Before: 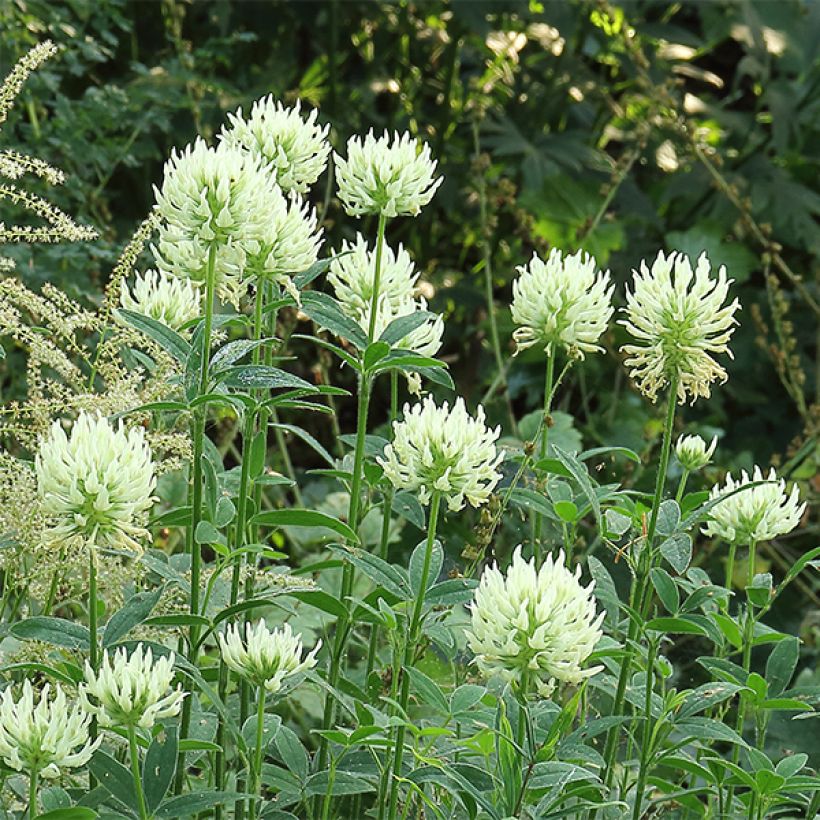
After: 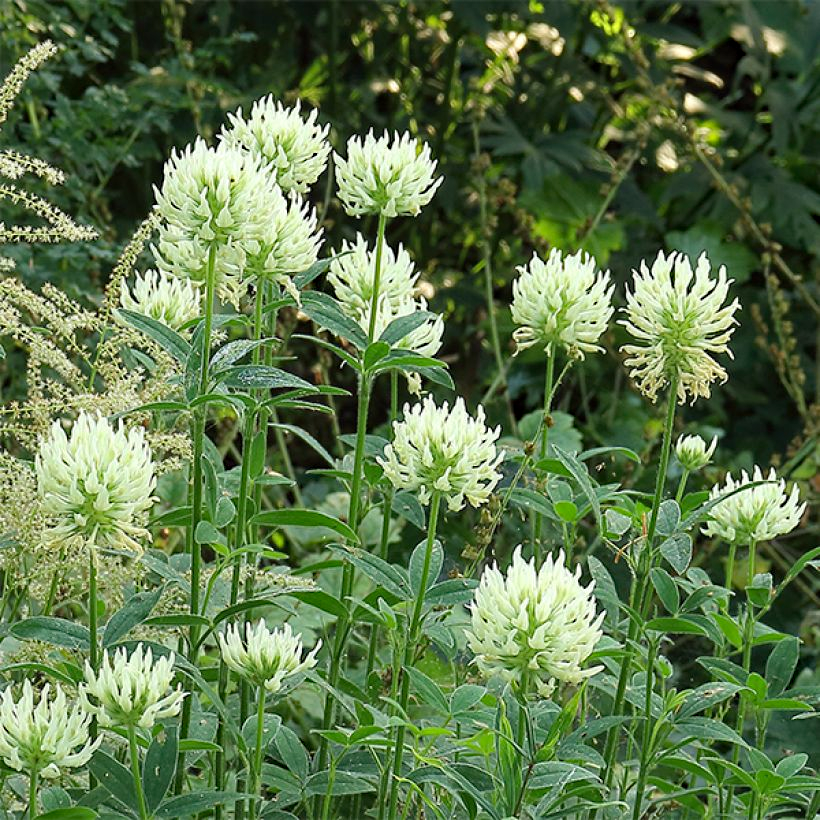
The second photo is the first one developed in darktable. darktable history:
haze removal: strength 0.292, distance 0.251, compatibility mode true, adaptive false
